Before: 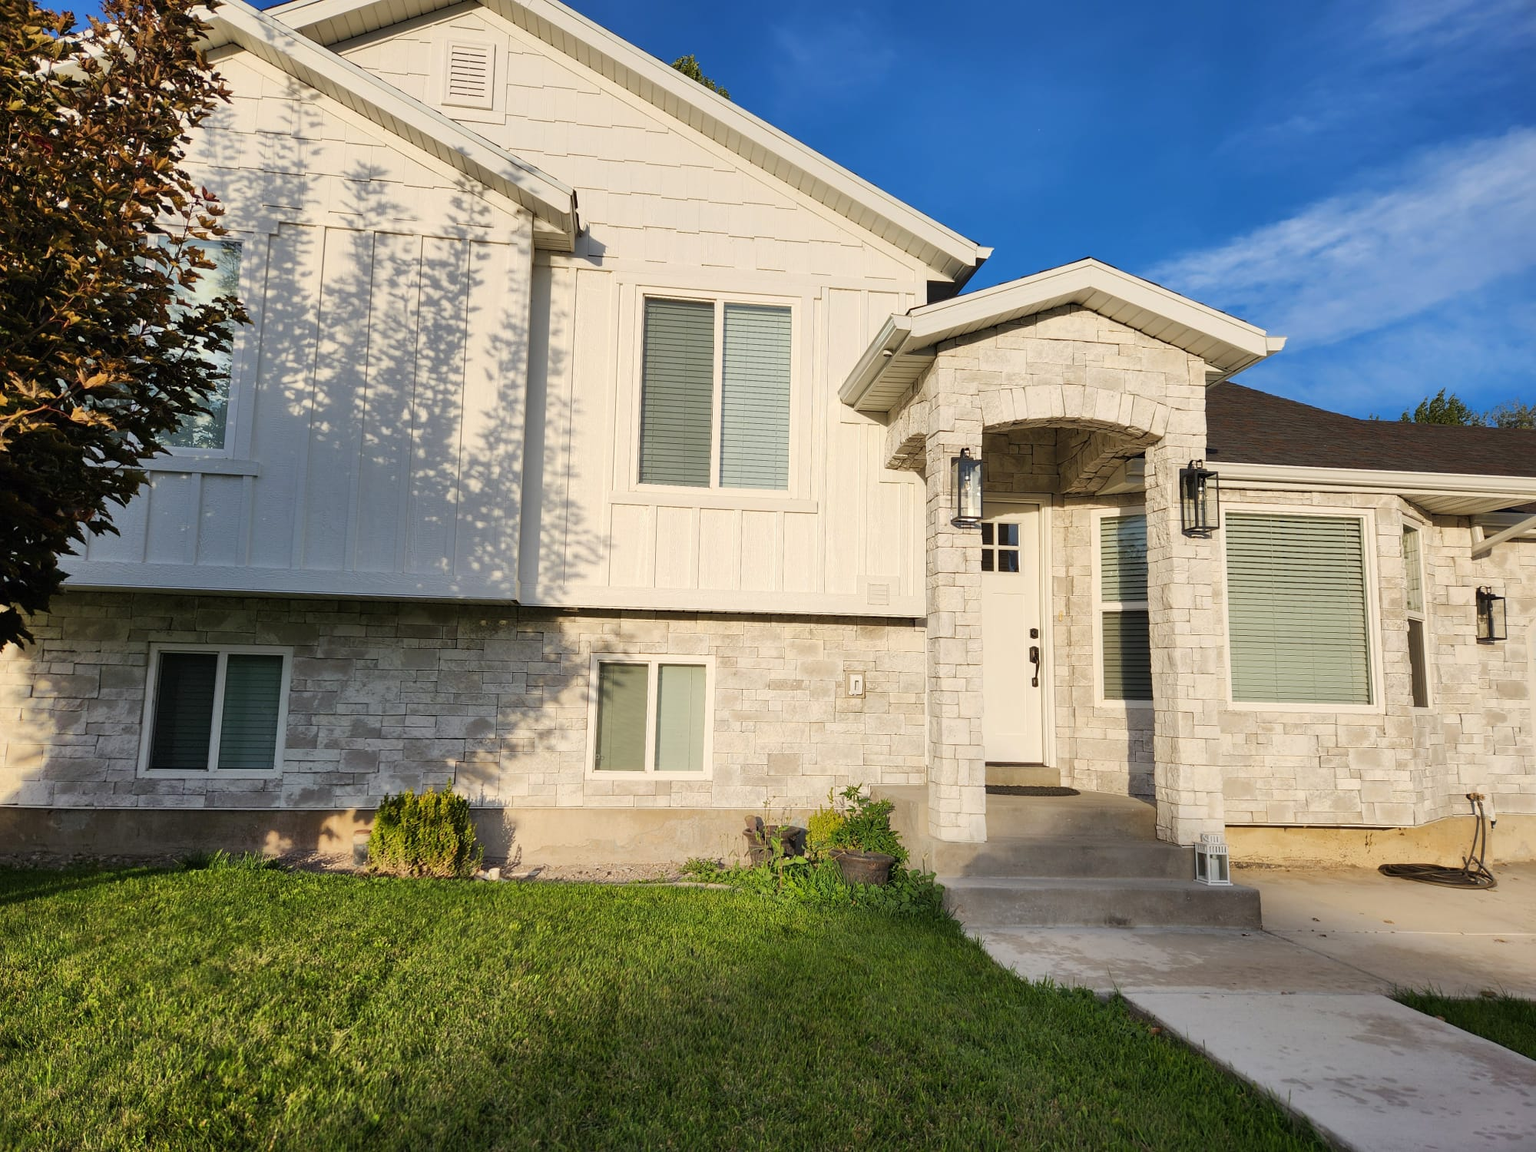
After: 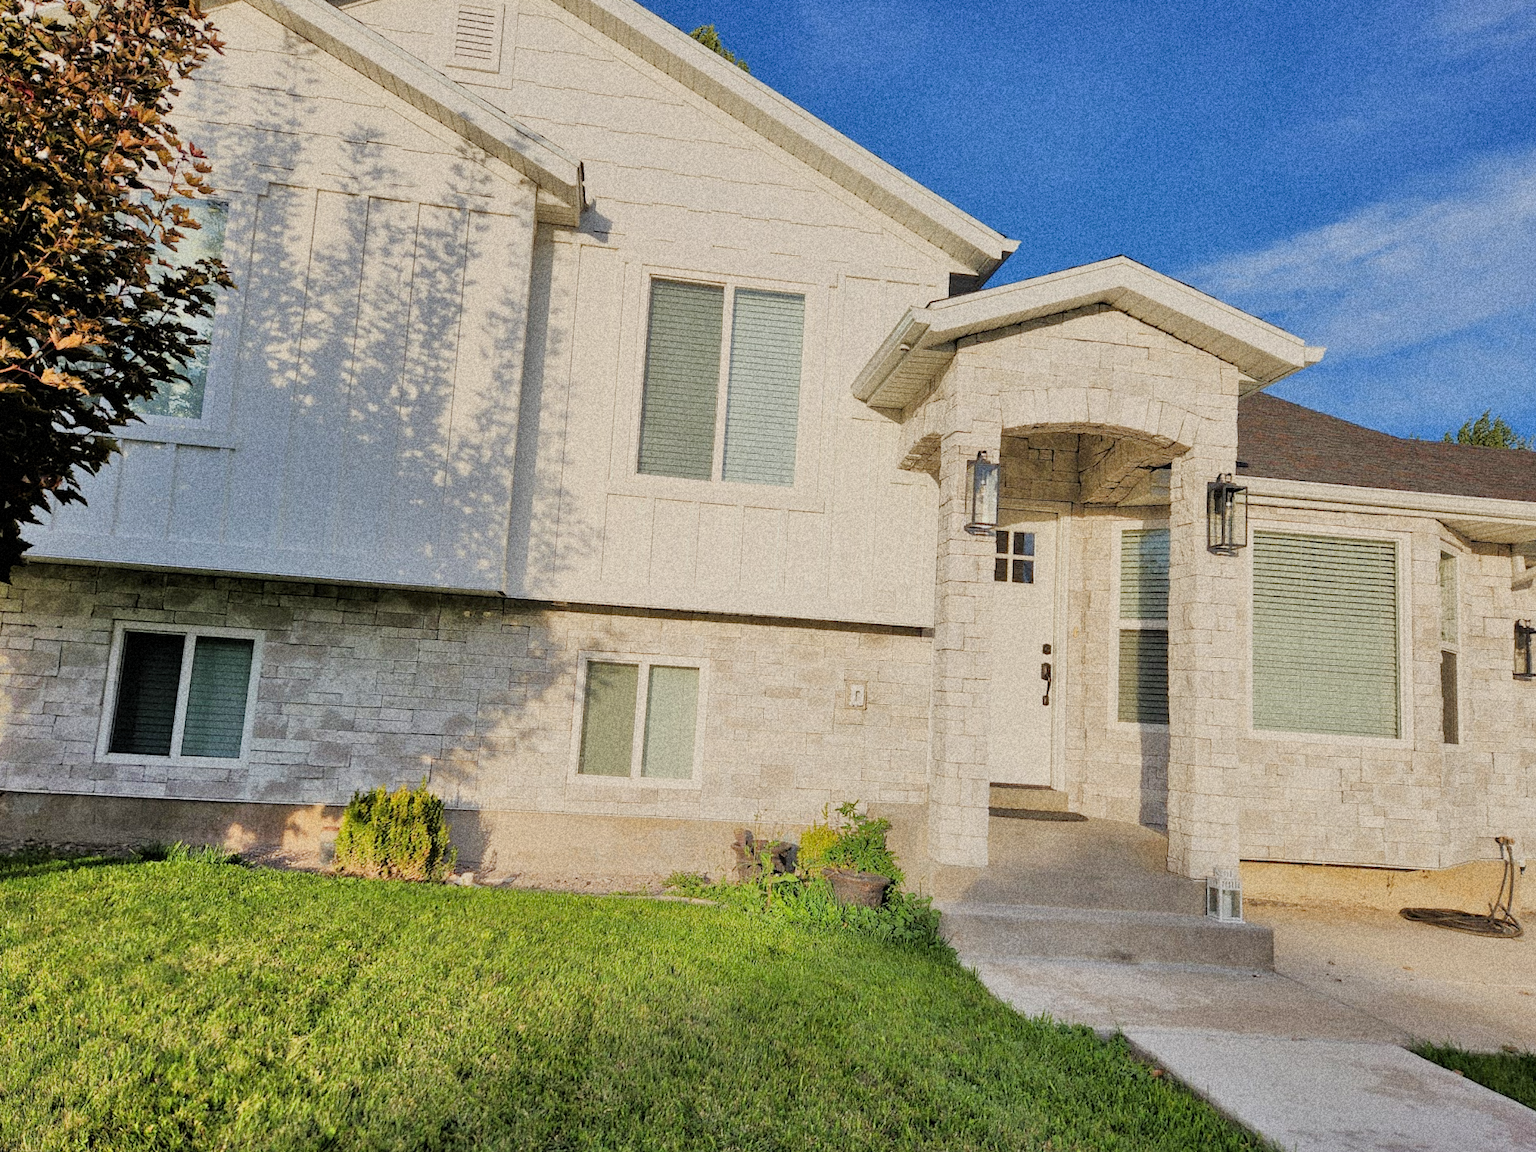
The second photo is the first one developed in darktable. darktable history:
grain: coarseness 14.49 ISO, strength 48.04%, mid-tones bias 35%
filmic rgb: black relative exposure -7.65 EV, white relative exposure 4.56 EV, hardness 3.61
tone equalizer: -7 EV 0.15 EV, -6 EV 0.6 EV, -5 EV 1.15 EV, -4 EV 1.33 EV, -3 EV 1.15 EV, -2 EV 0.6 EV, -1 EV 0.15 EV, mask exposure compensation -0.5 EV
crop and rotate: angle -2.38°
